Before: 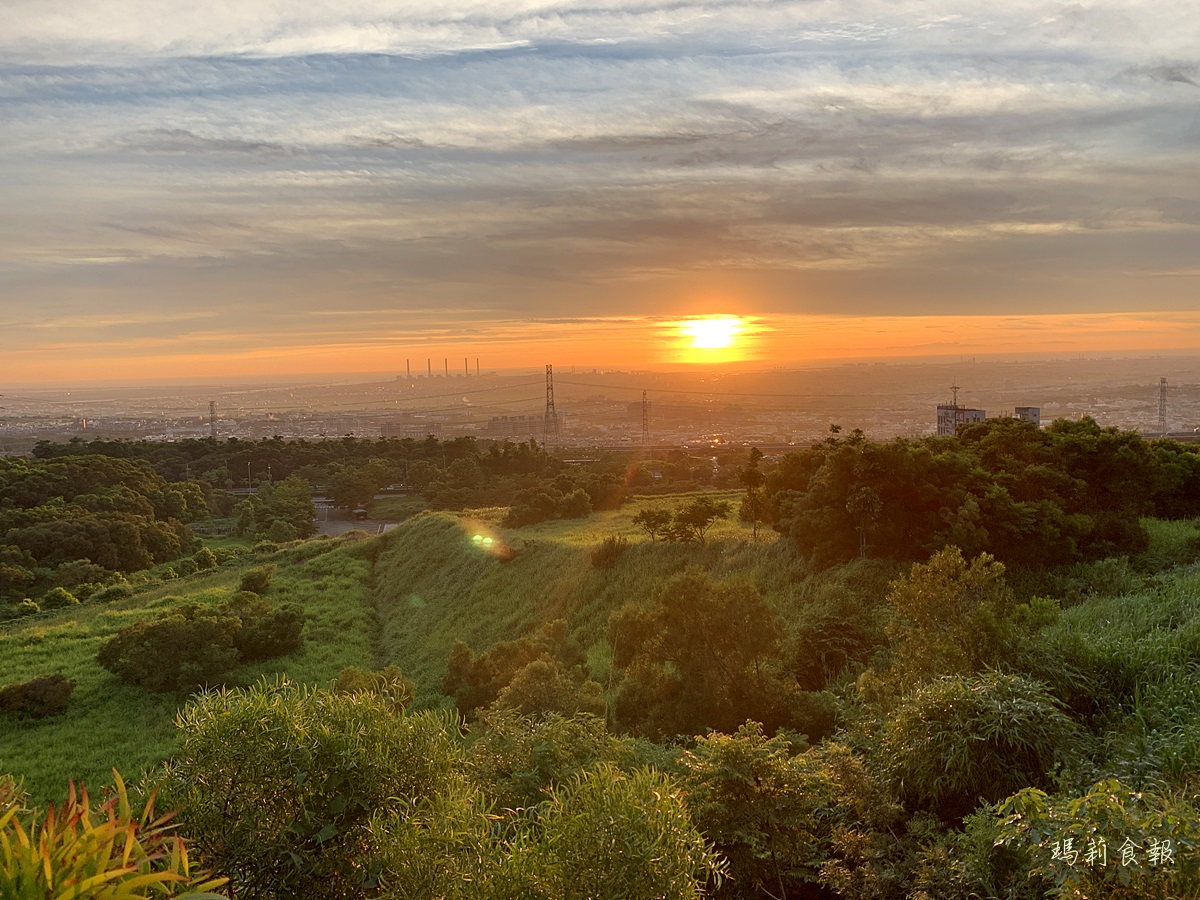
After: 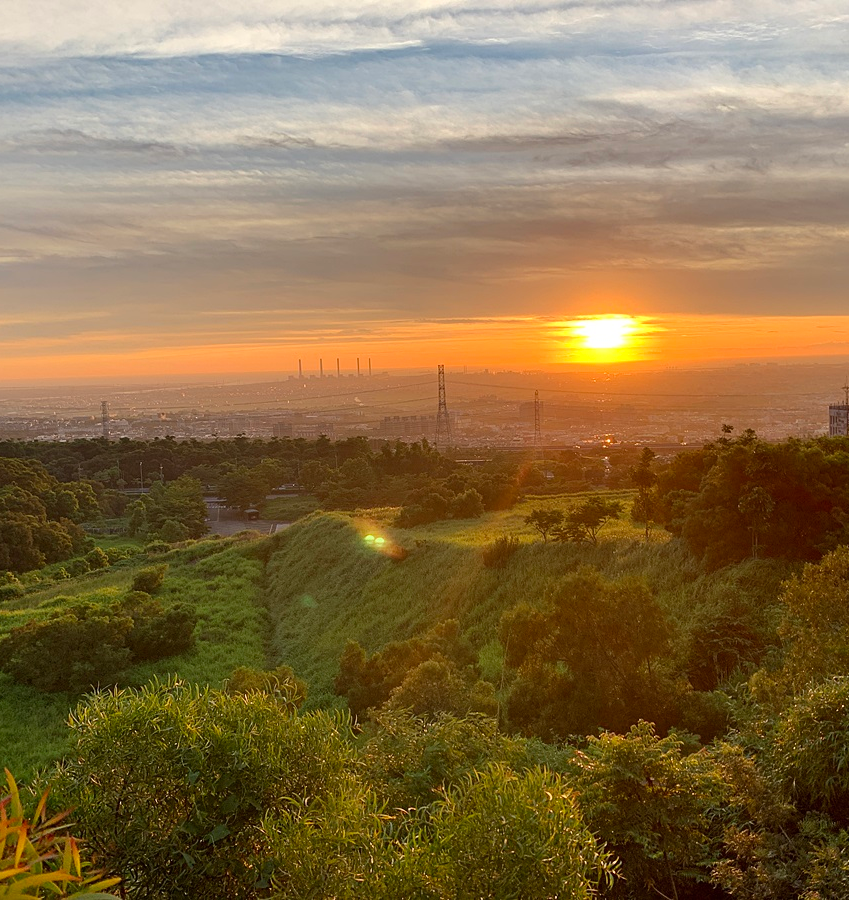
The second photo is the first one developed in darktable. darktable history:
crop and rotate: left 9.065%, right 20.107%
